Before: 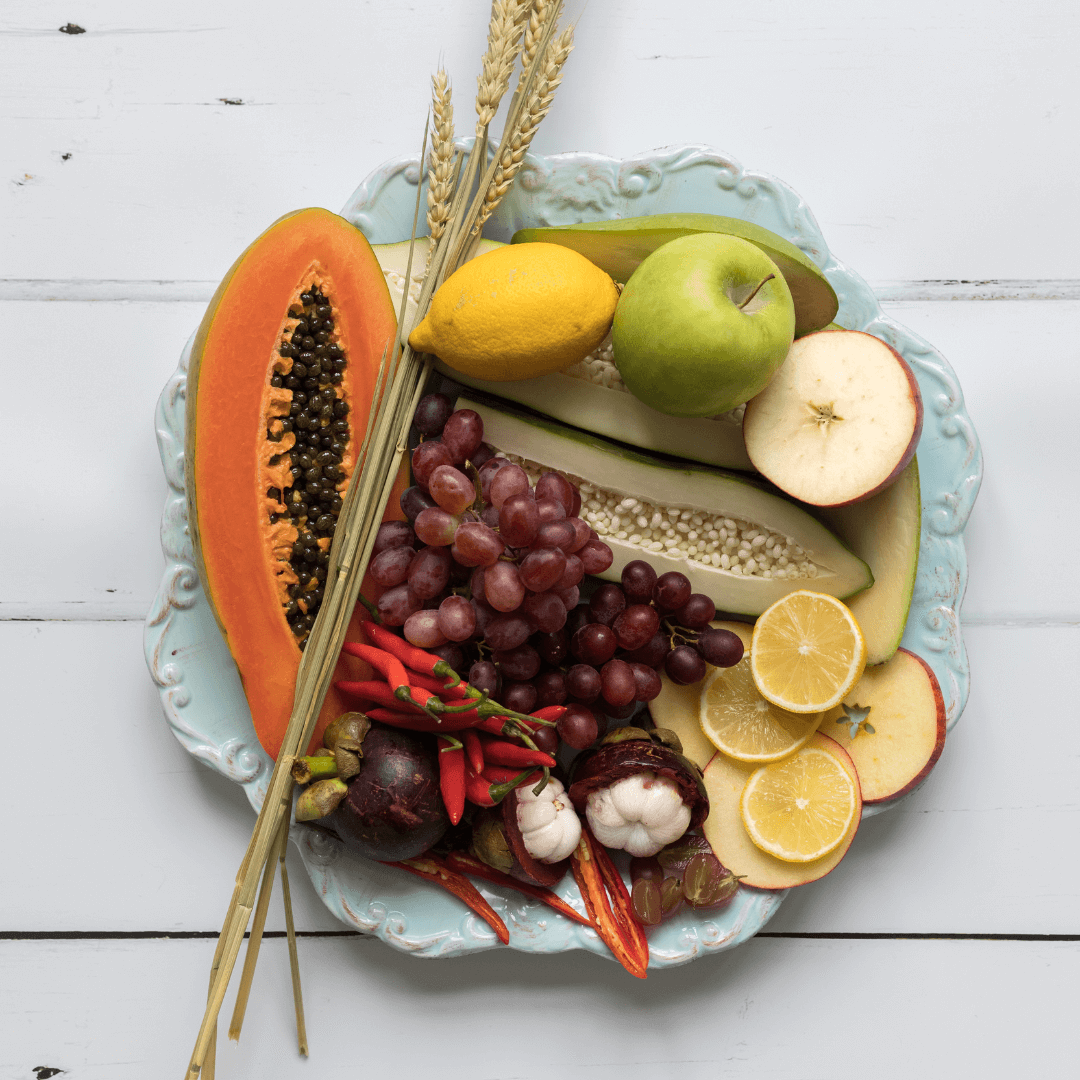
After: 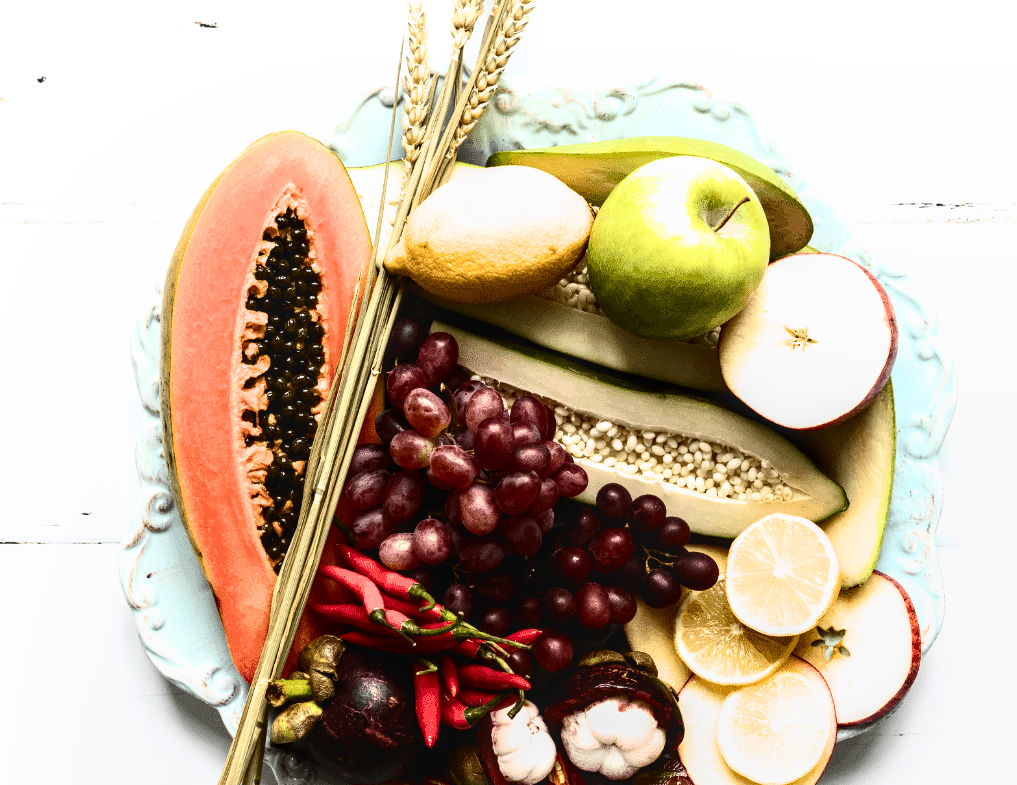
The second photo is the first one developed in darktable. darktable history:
exposure: black level correction 0, exposure 0.499 EV, compensate highlight preservation false
local contrast: detail 130%
crop: left 2.362%, top 7.144%, right 3.396%, bottom 20.168%
filmic rgb: black relative exposure -8.18 EV, white relative exposure 2.2 EV, target white luminance 99.865%, hardness 7.12, latitude 75.32%, contrast 1.315, highlights saturation mix -1.66%, shadows ↔ highlights balance 29.75%
contrast brightness saturation: contrast 0.321, brightness -0.08, saturation 0.169
